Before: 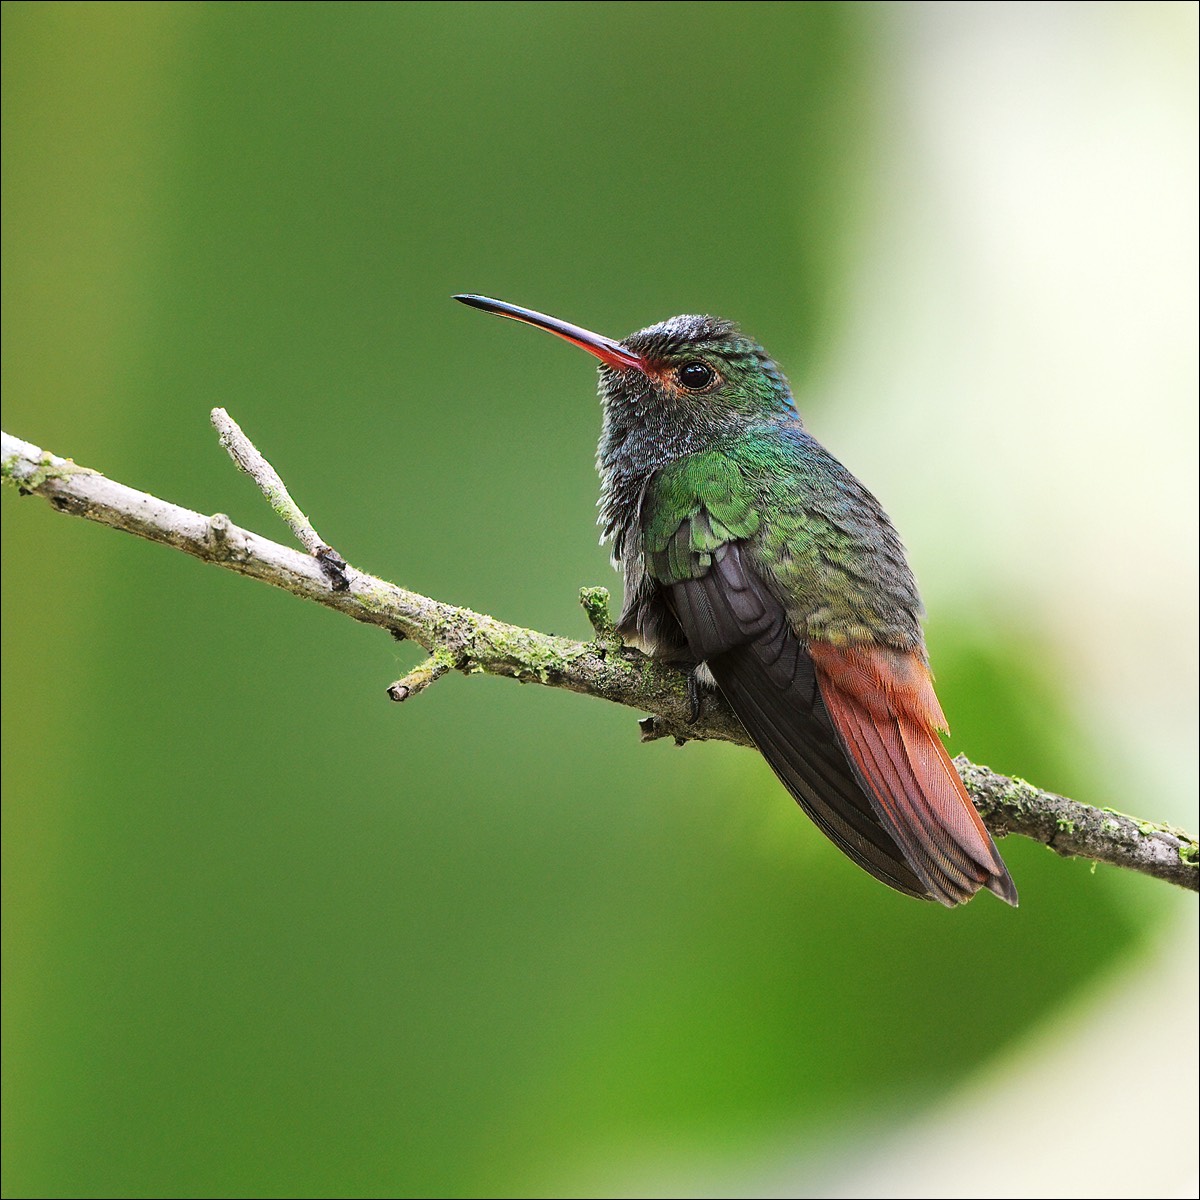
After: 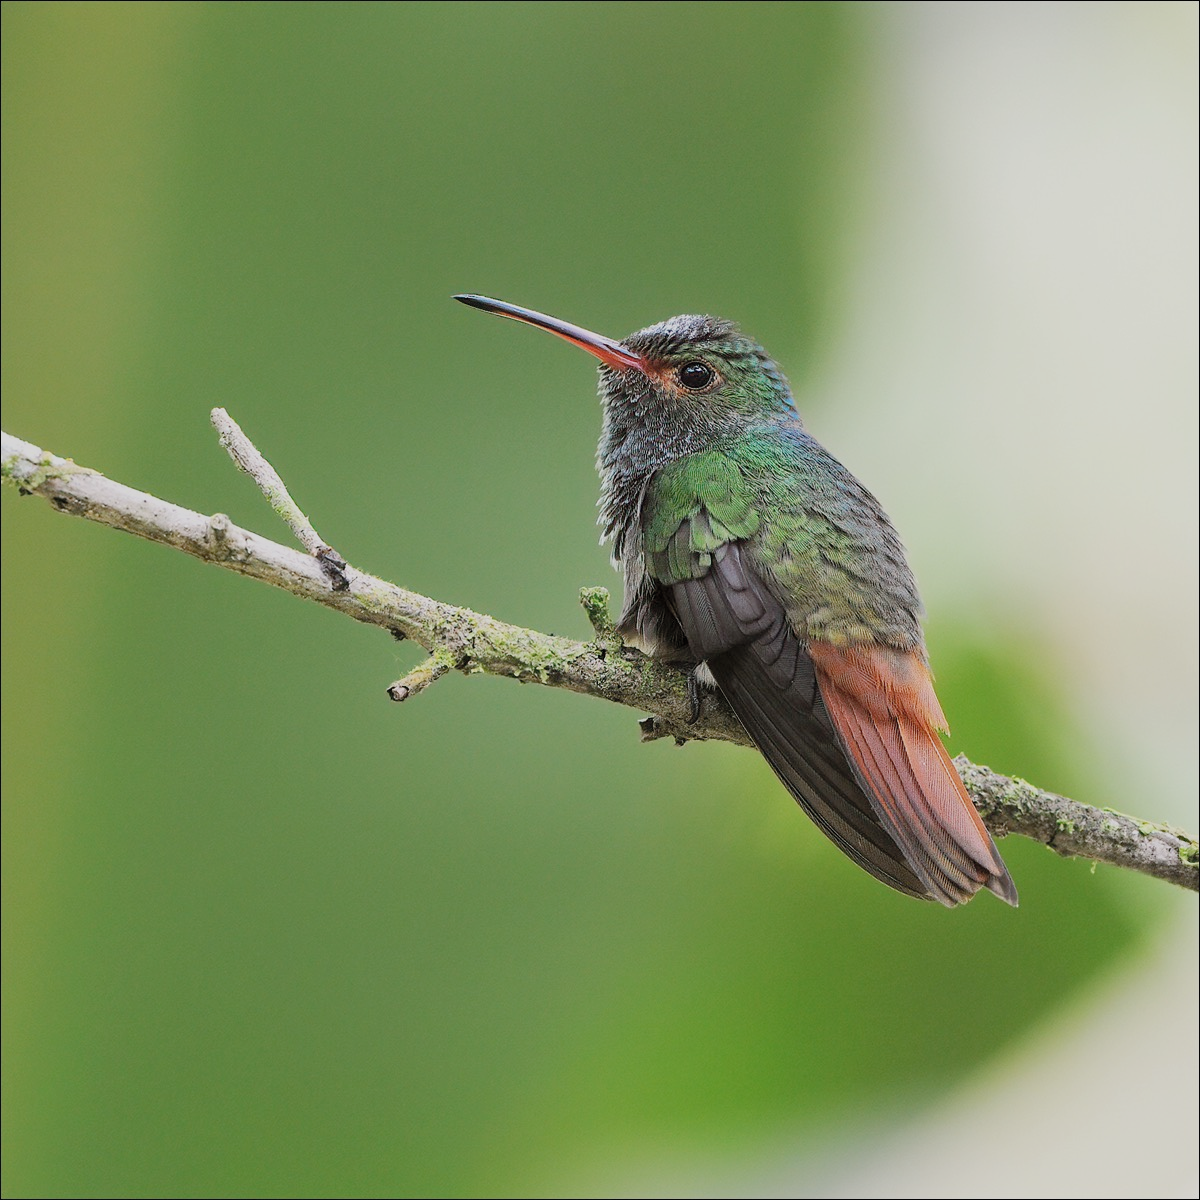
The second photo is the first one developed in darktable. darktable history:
exposure: black level correction 0, exposure -0.721 EV, compensate highlight preservation false
contrast brightness saturation: brightness 0.13
